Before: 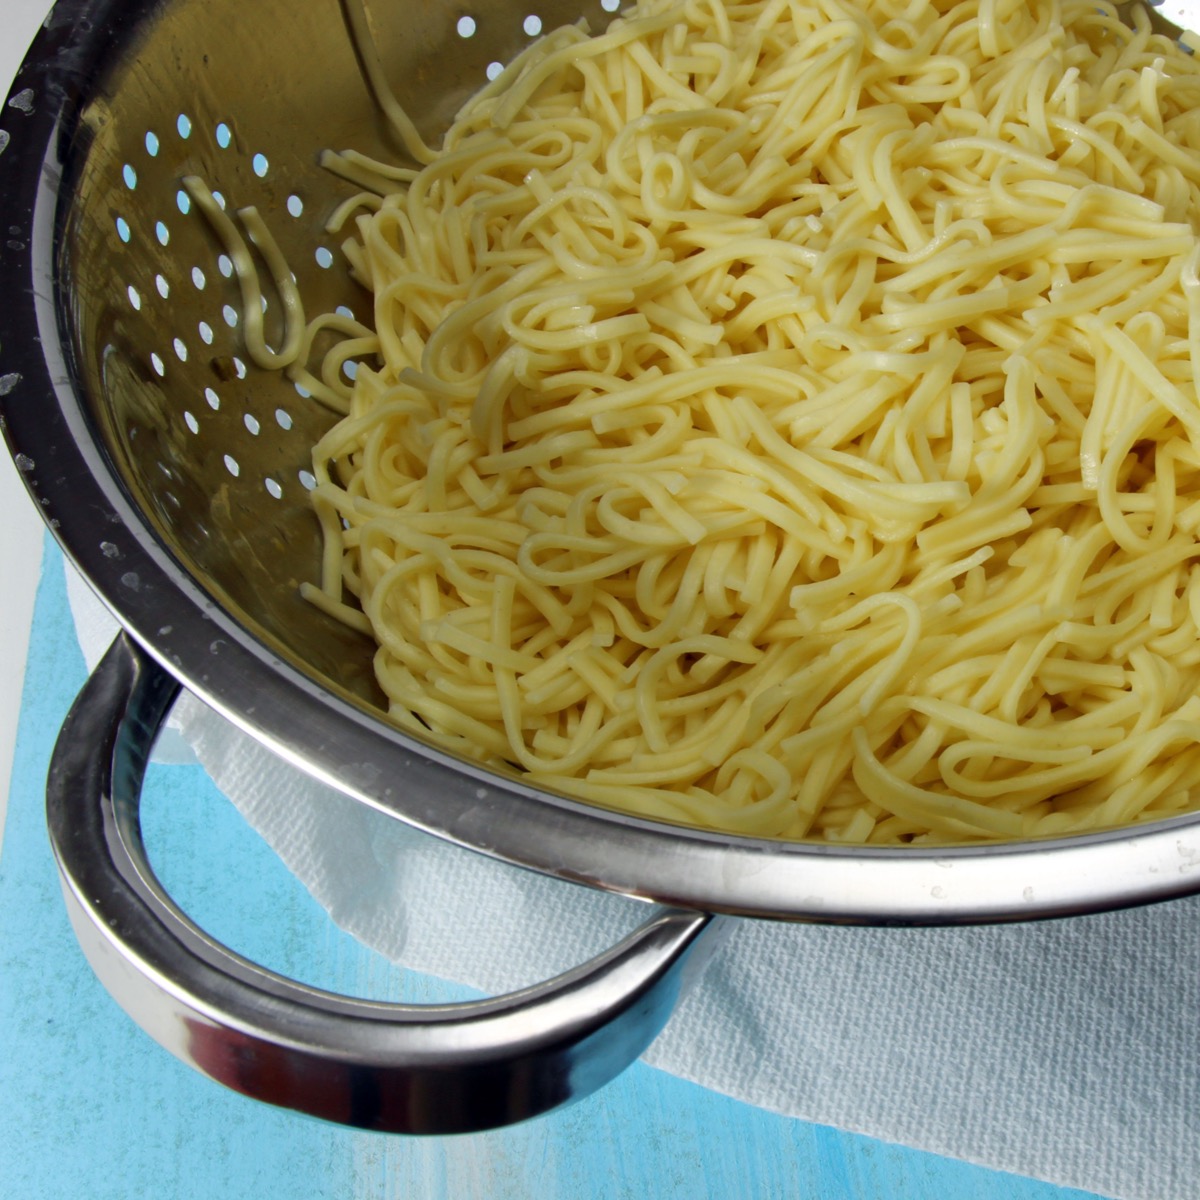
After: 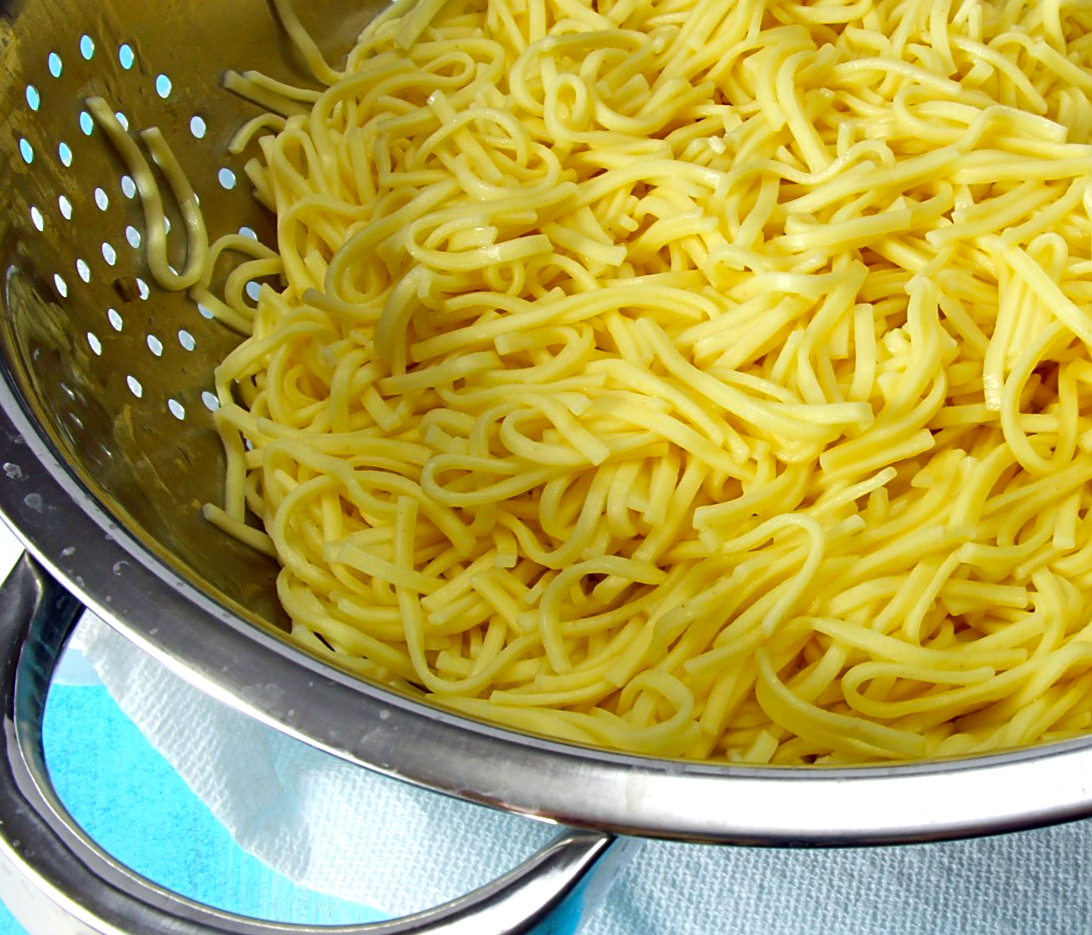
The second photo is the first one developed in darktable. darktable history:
exposure: exposure 0.566 EV, compensate highlight preservation false
crop: left 8.155%, top 6.611%, bottom 15.385%
color correction: saturation 1.32
sharpen: on, module defaults
